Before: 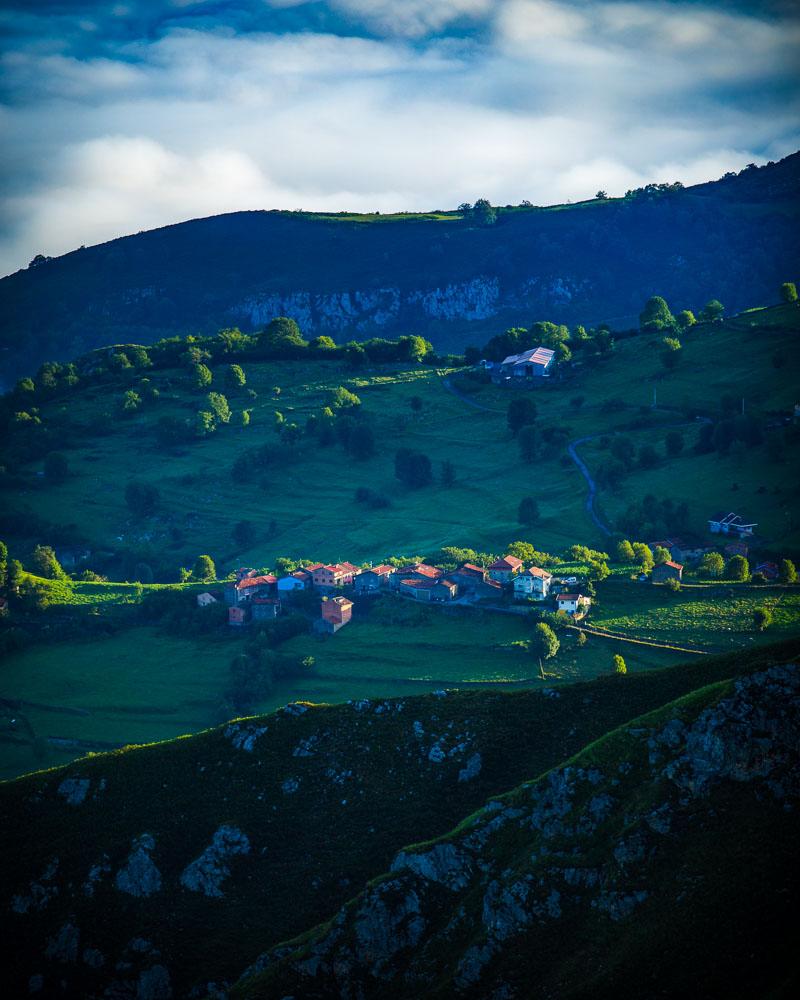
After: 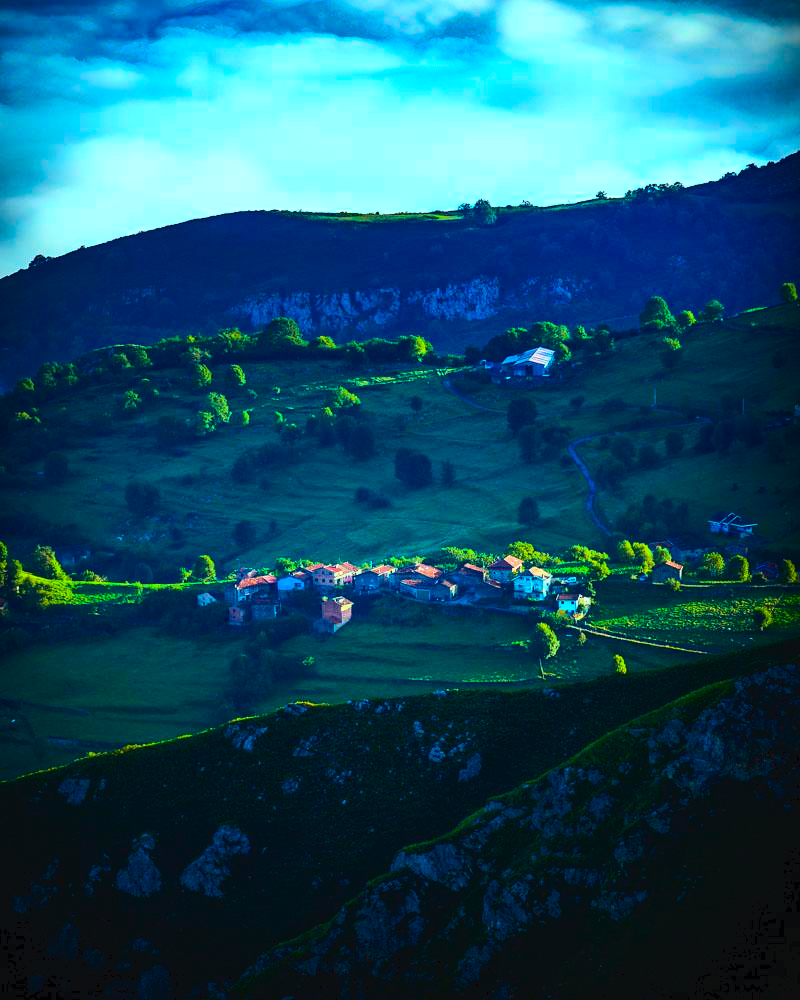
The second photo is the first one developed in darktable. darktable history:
color balance rgb: highlights gain › chroma 5.298%, highlights gain › hue 193.64°, perceptual saturation grading › global saturation 18.028%, perceptual brilliance grading › highlights 9.583%, perceptual brilliance grading › shadows -4.89%, global vibrance 50.039%
tone curve: curves: ch0 [(0, 0) (0.003, 0.04) (0.011, 0.04) (0.025, 0.043) (0.044, 0.049) (0.069, 0.066) (0.1, 0.095) (0.136, 0.121) (0.177, 0.154) (0.224, 0.211) (0.277, 0.281) (0.335, 0.358) (0.399, 0.452) (0.468, 0.54) (0.543, 0.628) (0.623, 0.721) (0.709, 0.801) (0.801, 0.883) (0.898, 0.948) (1, 1)], color space Lab, independent channels, preserve colors none
